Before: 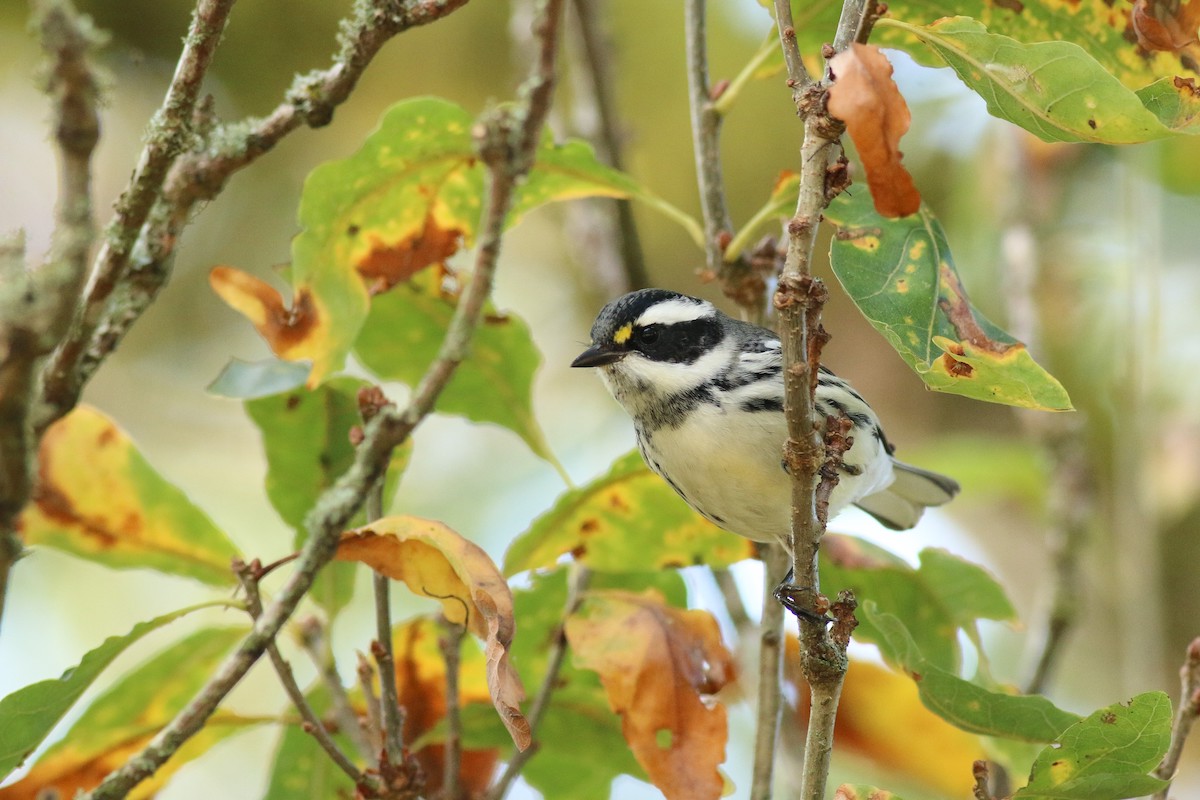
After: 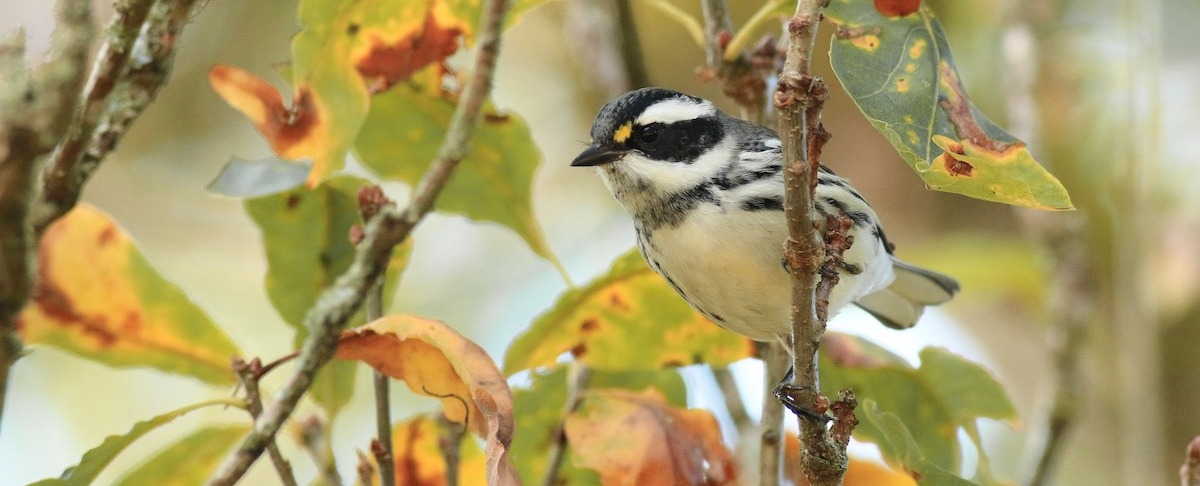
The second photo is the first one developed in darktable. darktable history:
color zones: curves: ch1 [(0.29, 0.492) (0.373, 0.185) (0.509, 0.481)]; ch2 [(0.25, 0.462) (0.749, 0.457)]
crop and rotate: top 25.194%, bottom 14.028%
